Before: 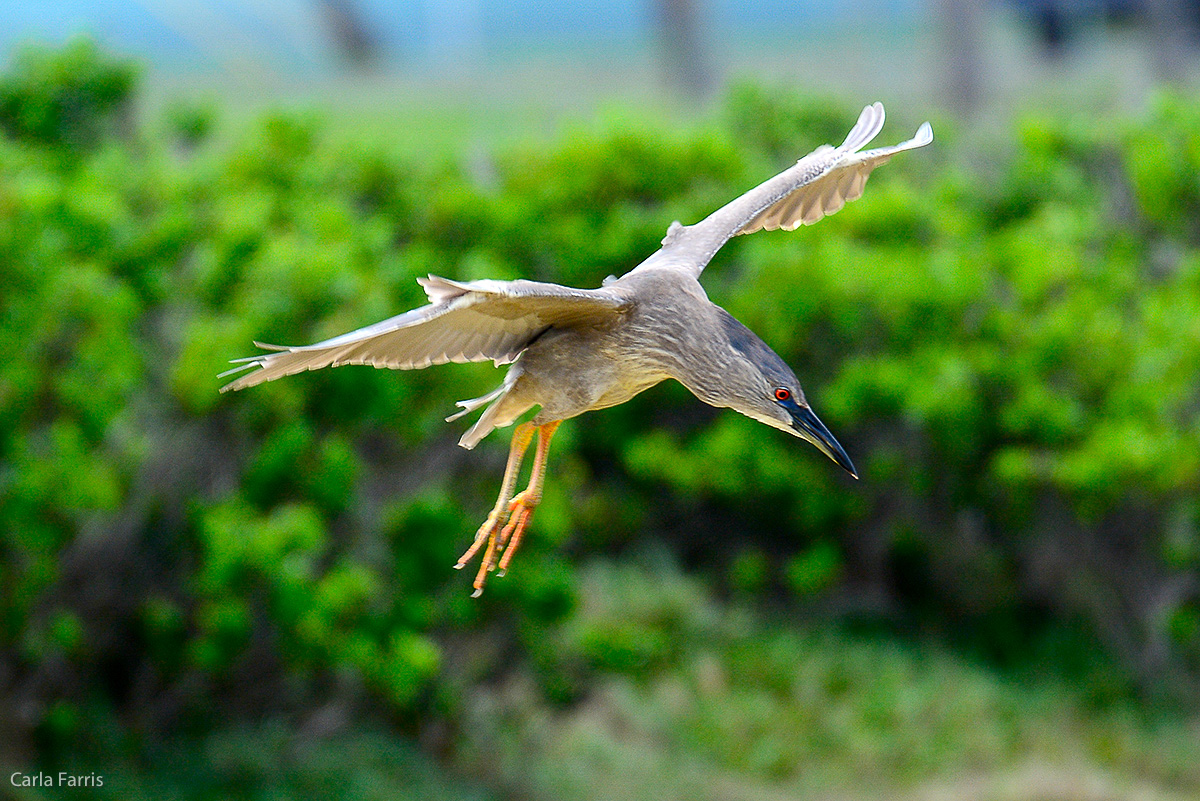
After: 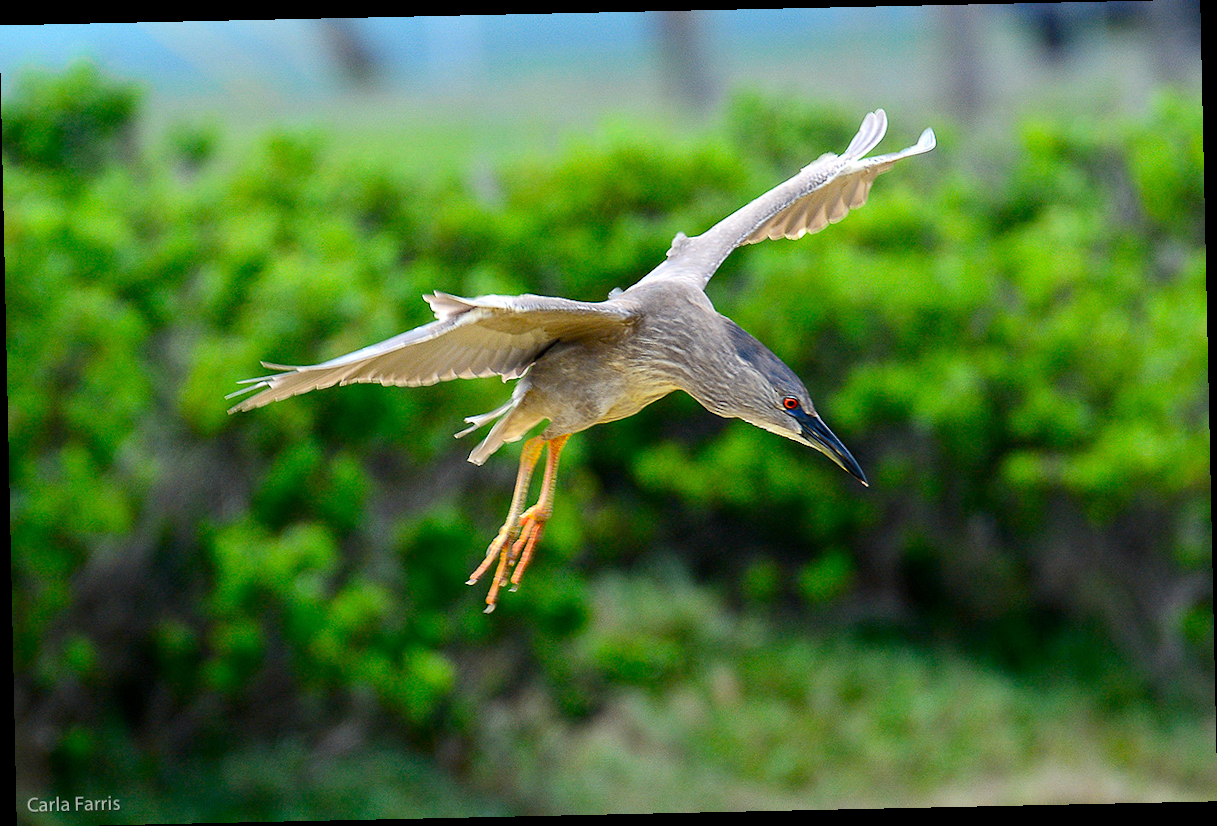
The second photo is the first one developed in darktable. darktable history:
rotate and perspective: rotation -1.24°, automatic cropping off
exposure: compensate highlight preservation false
